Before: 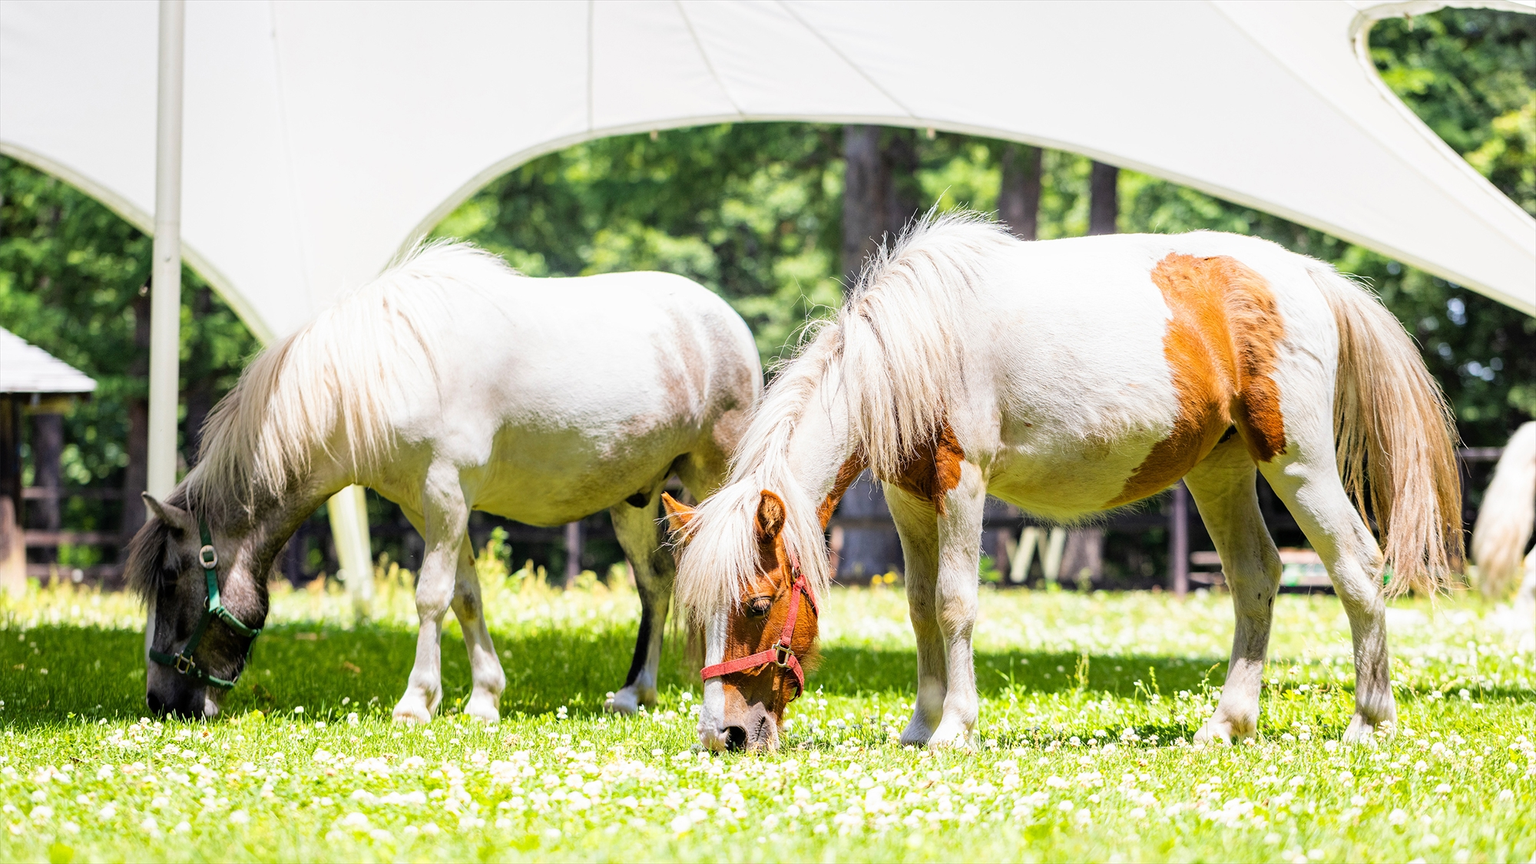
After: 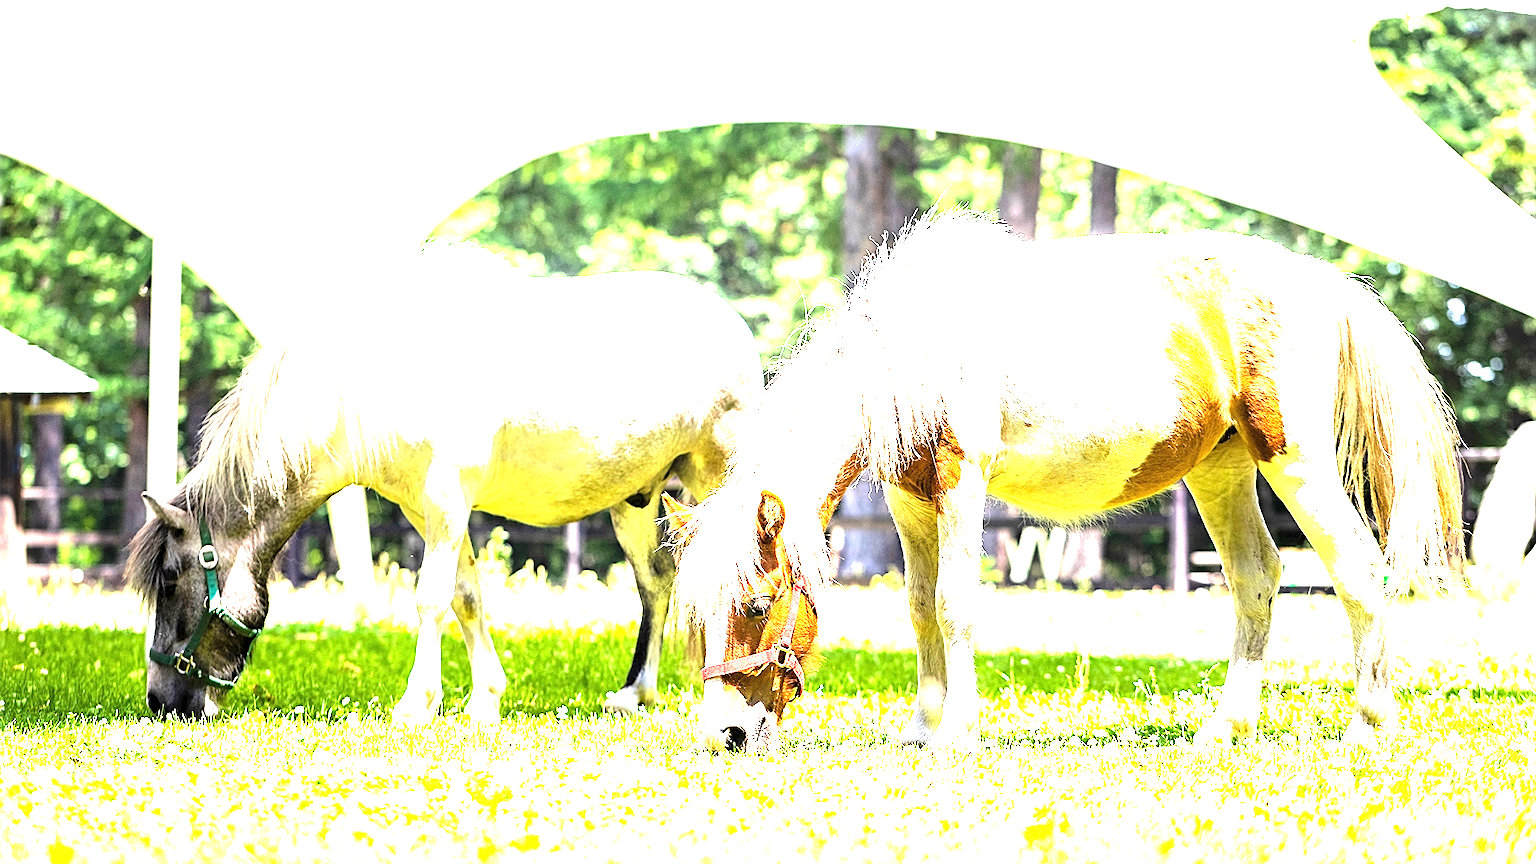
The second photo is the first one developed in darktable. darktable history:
sharpen: on, module defaults
exposure: exposure 2.229 EV, compensate highlight preservation false
